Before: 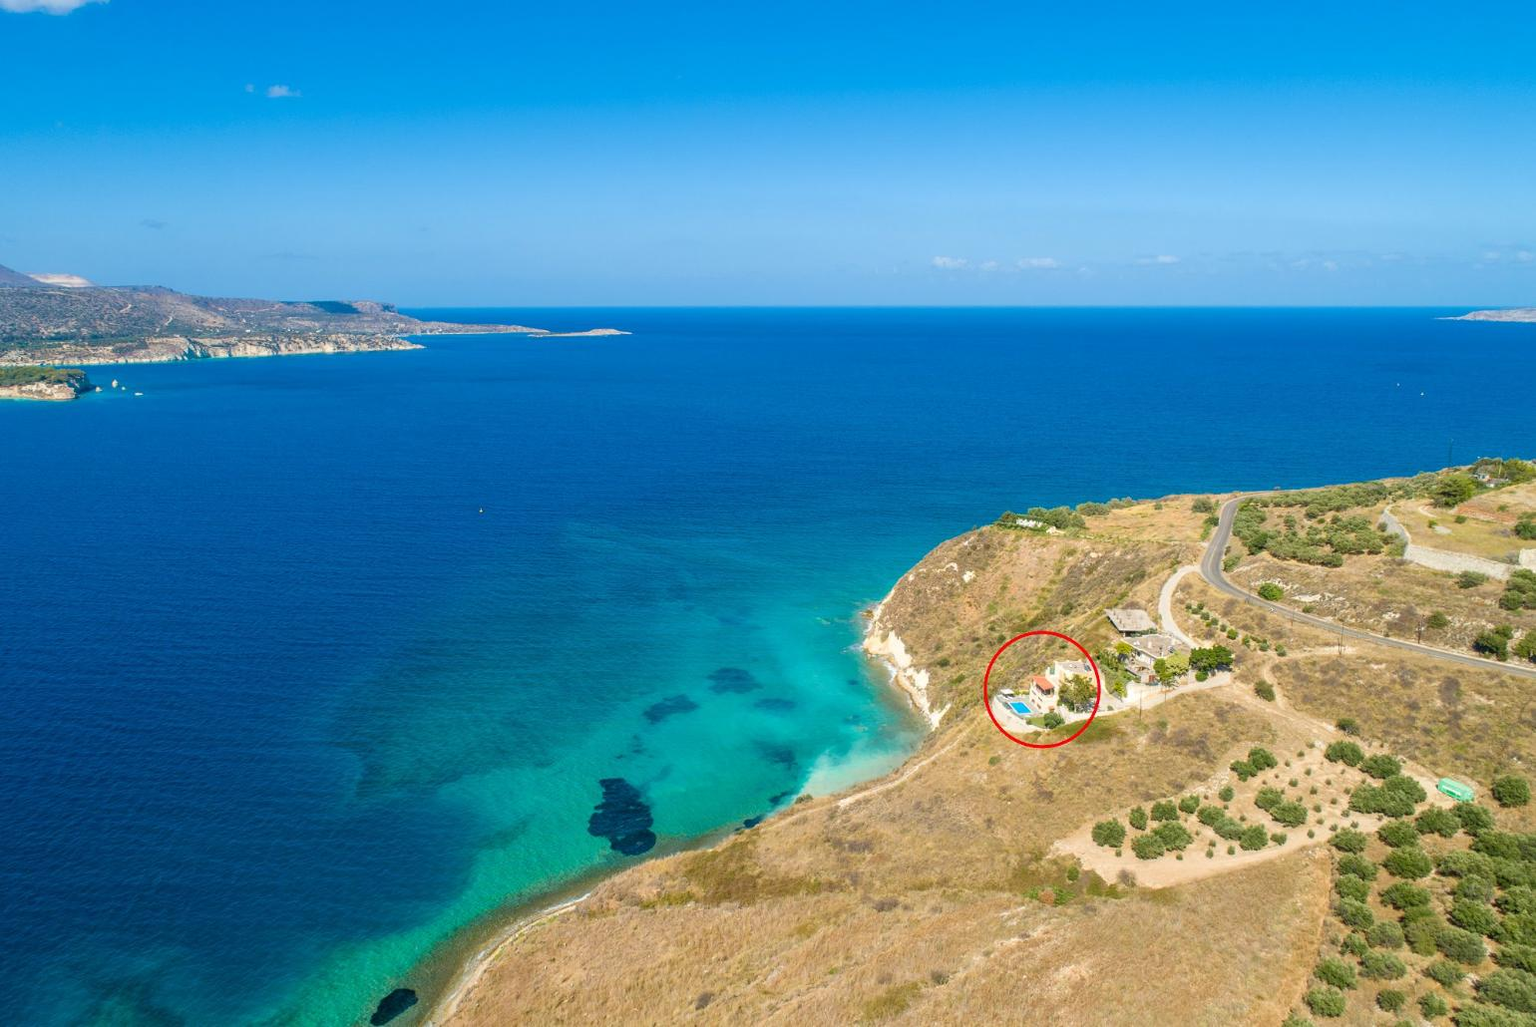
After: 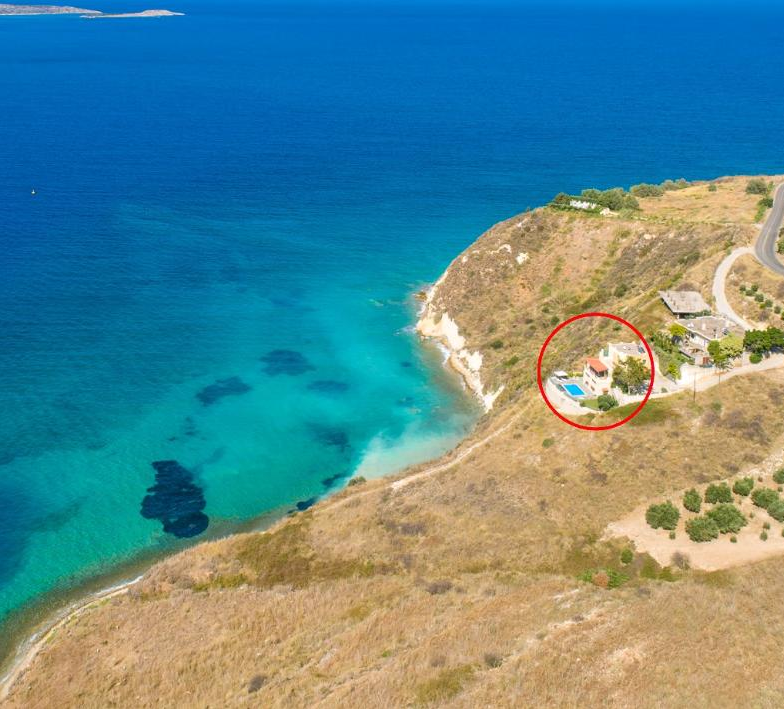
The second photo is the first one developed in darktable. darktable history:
white balance: red 1.009, blue 1.027
crop and rotate: left 29.237%, top 31.152%, right 19.807%
